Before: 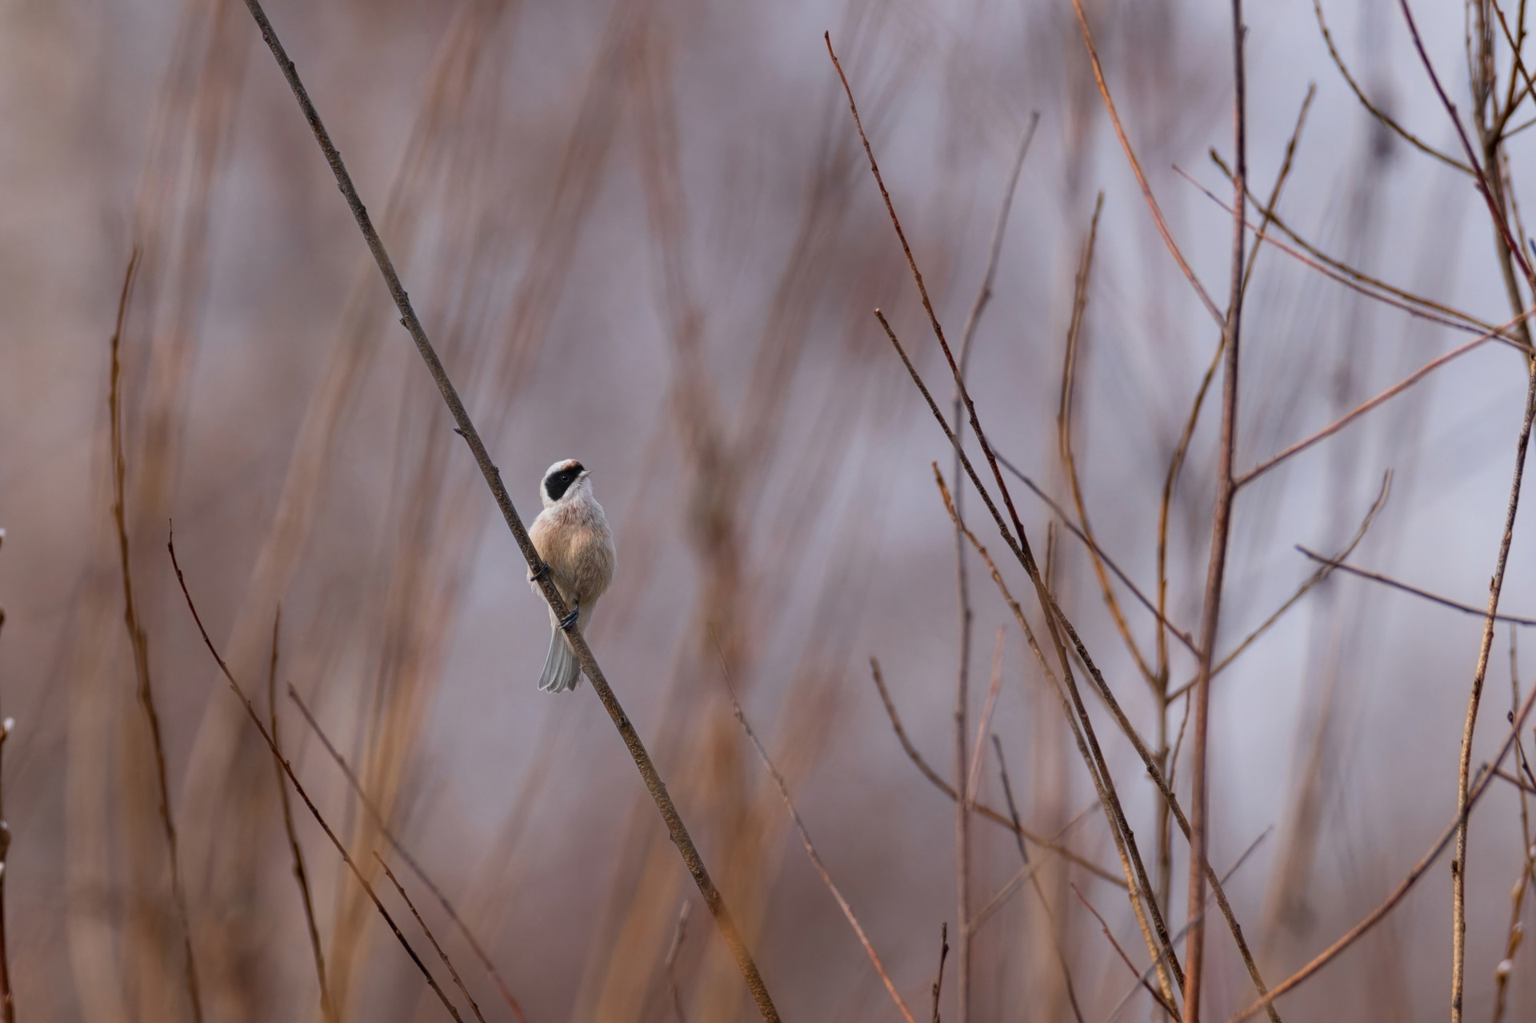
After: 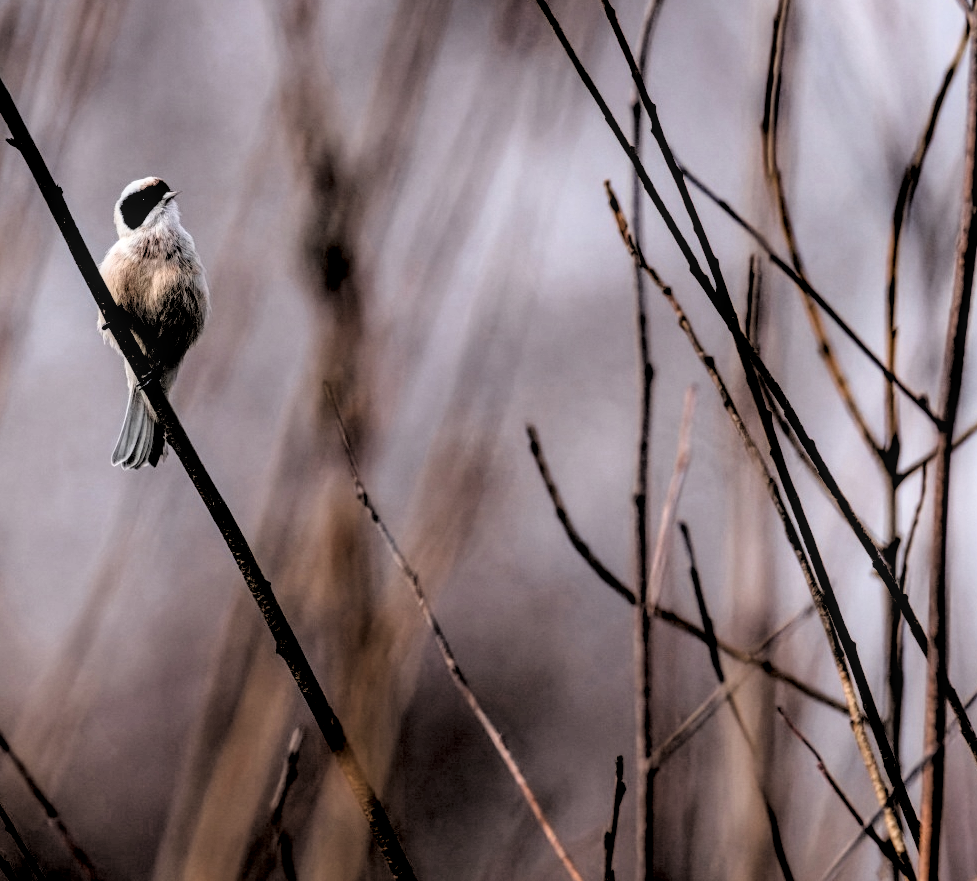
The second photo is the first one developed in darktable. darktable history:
filmic rgb: black relative exposure -1.01 EV, white relative exposure 2.08 EV, hardness 1.5, contrast 2.24
crop and rotate: left 29.249%, top 31.073%, right 19.839%
local contrast: on, module defaults
